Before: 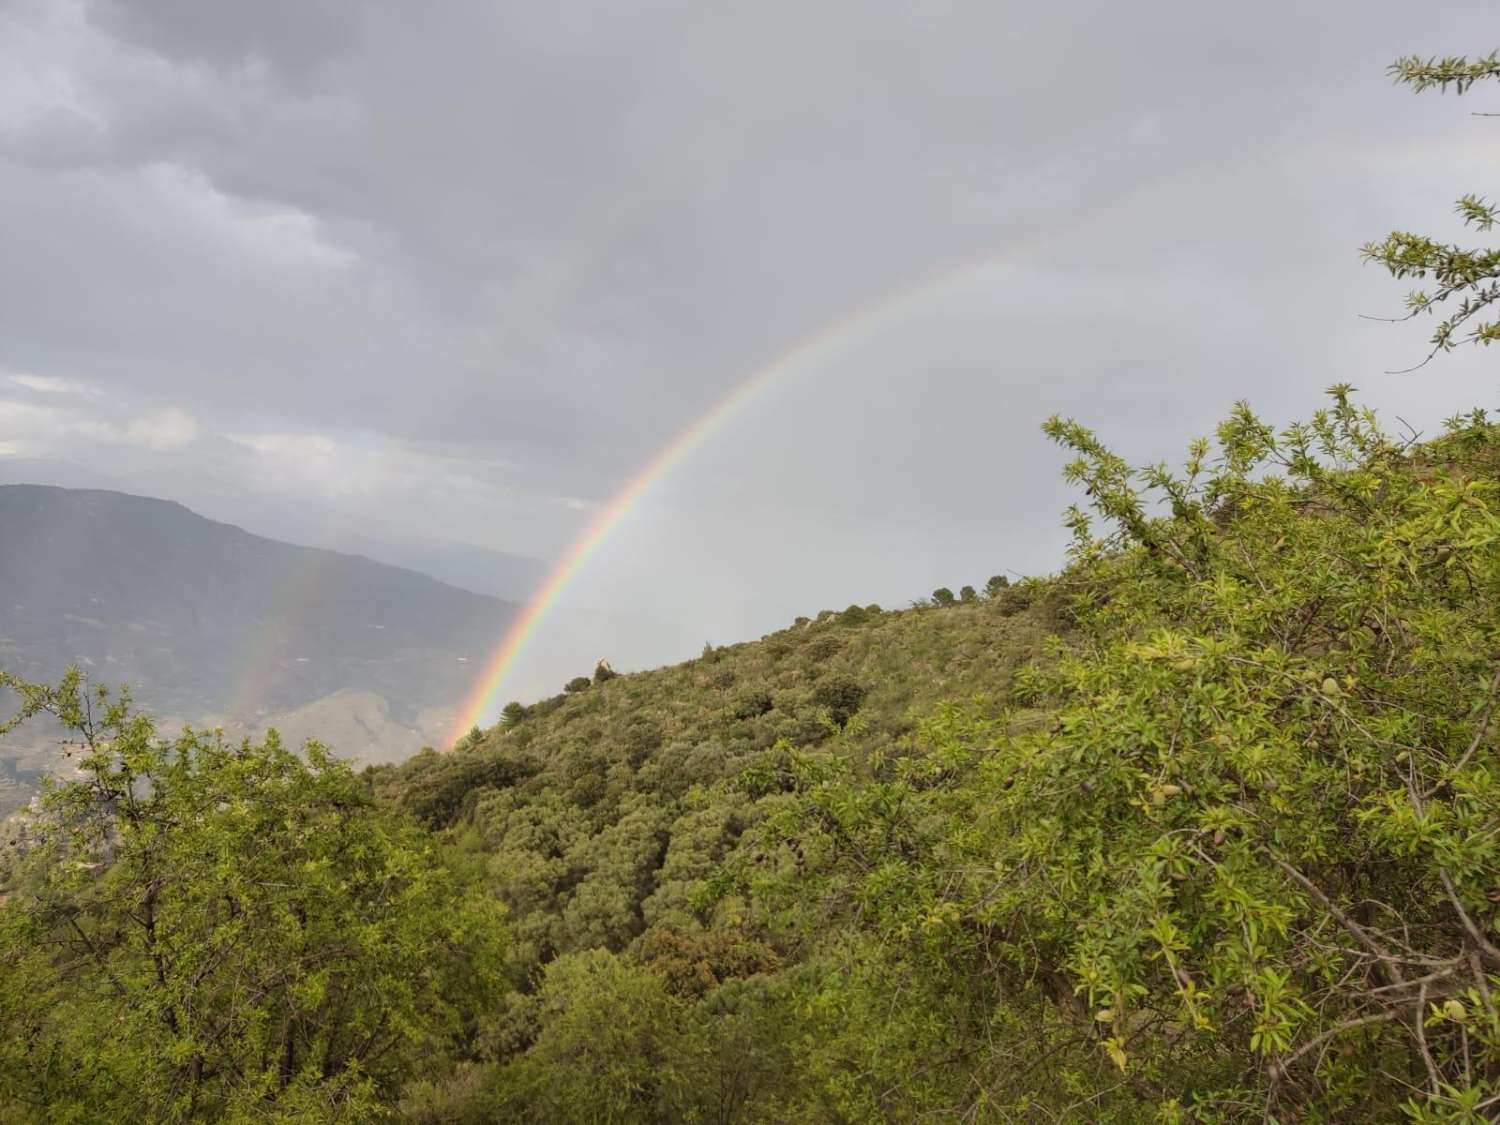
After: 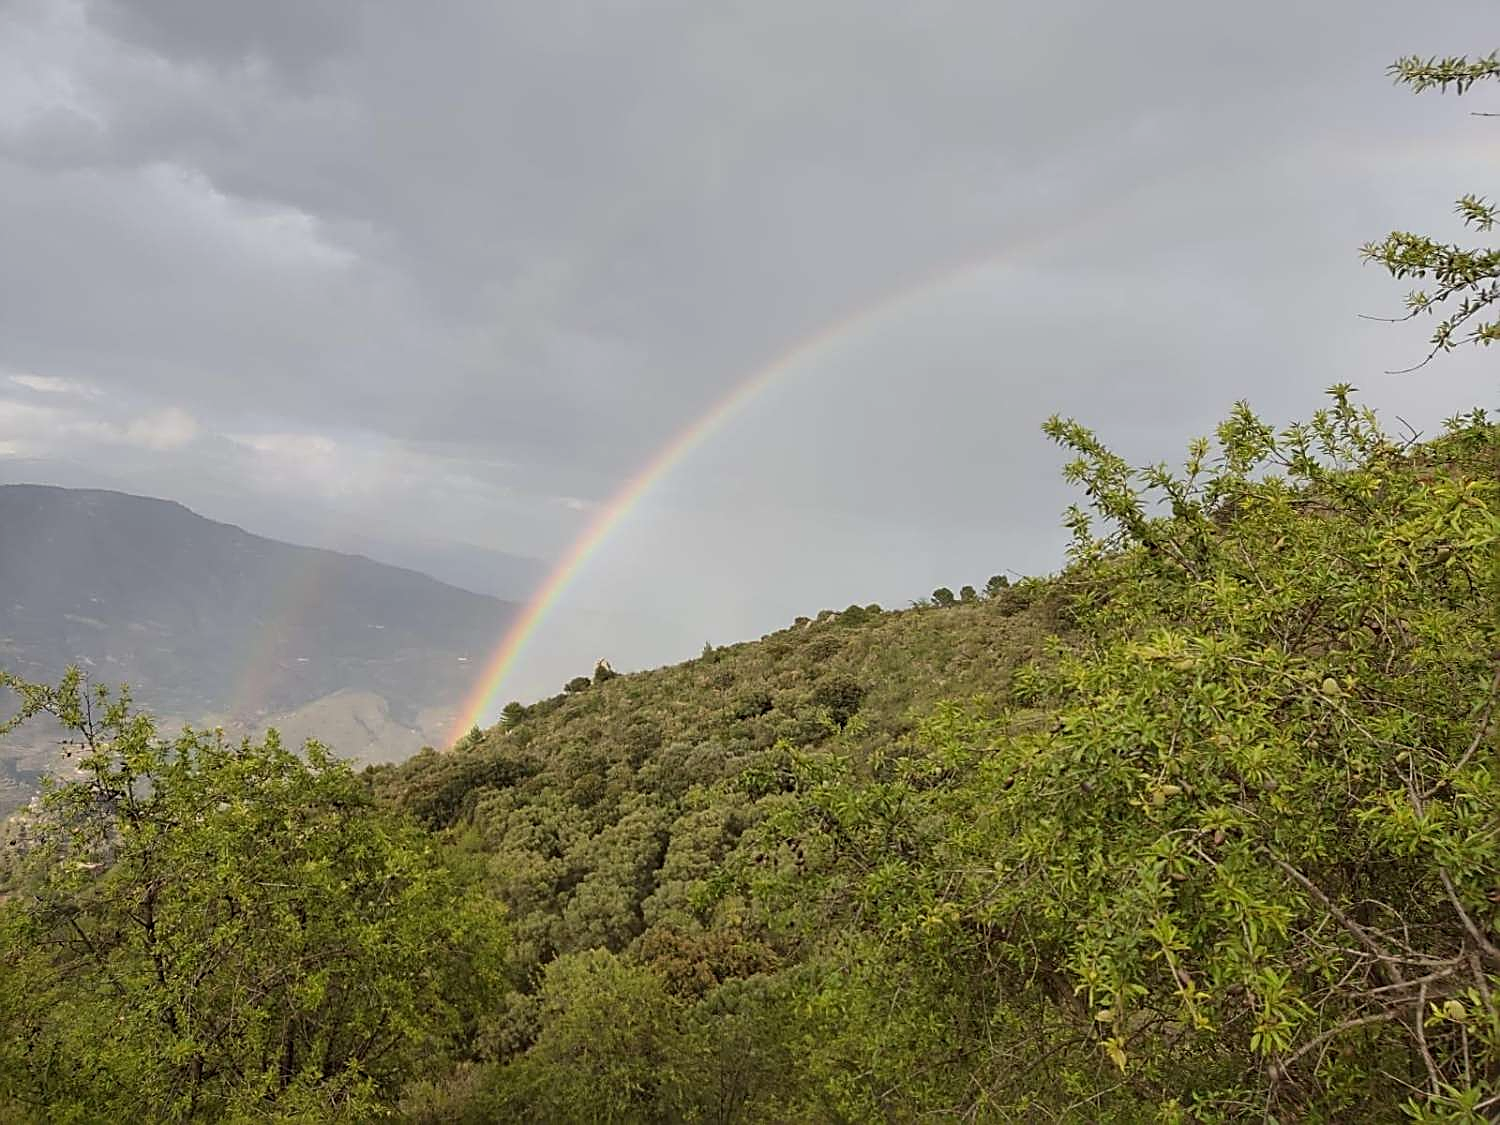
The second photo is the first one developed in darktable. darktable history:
exposure: exposure -0.116 EV, compensate exposure bias true, compensate highlight preservation false
sharpen: amount 1
